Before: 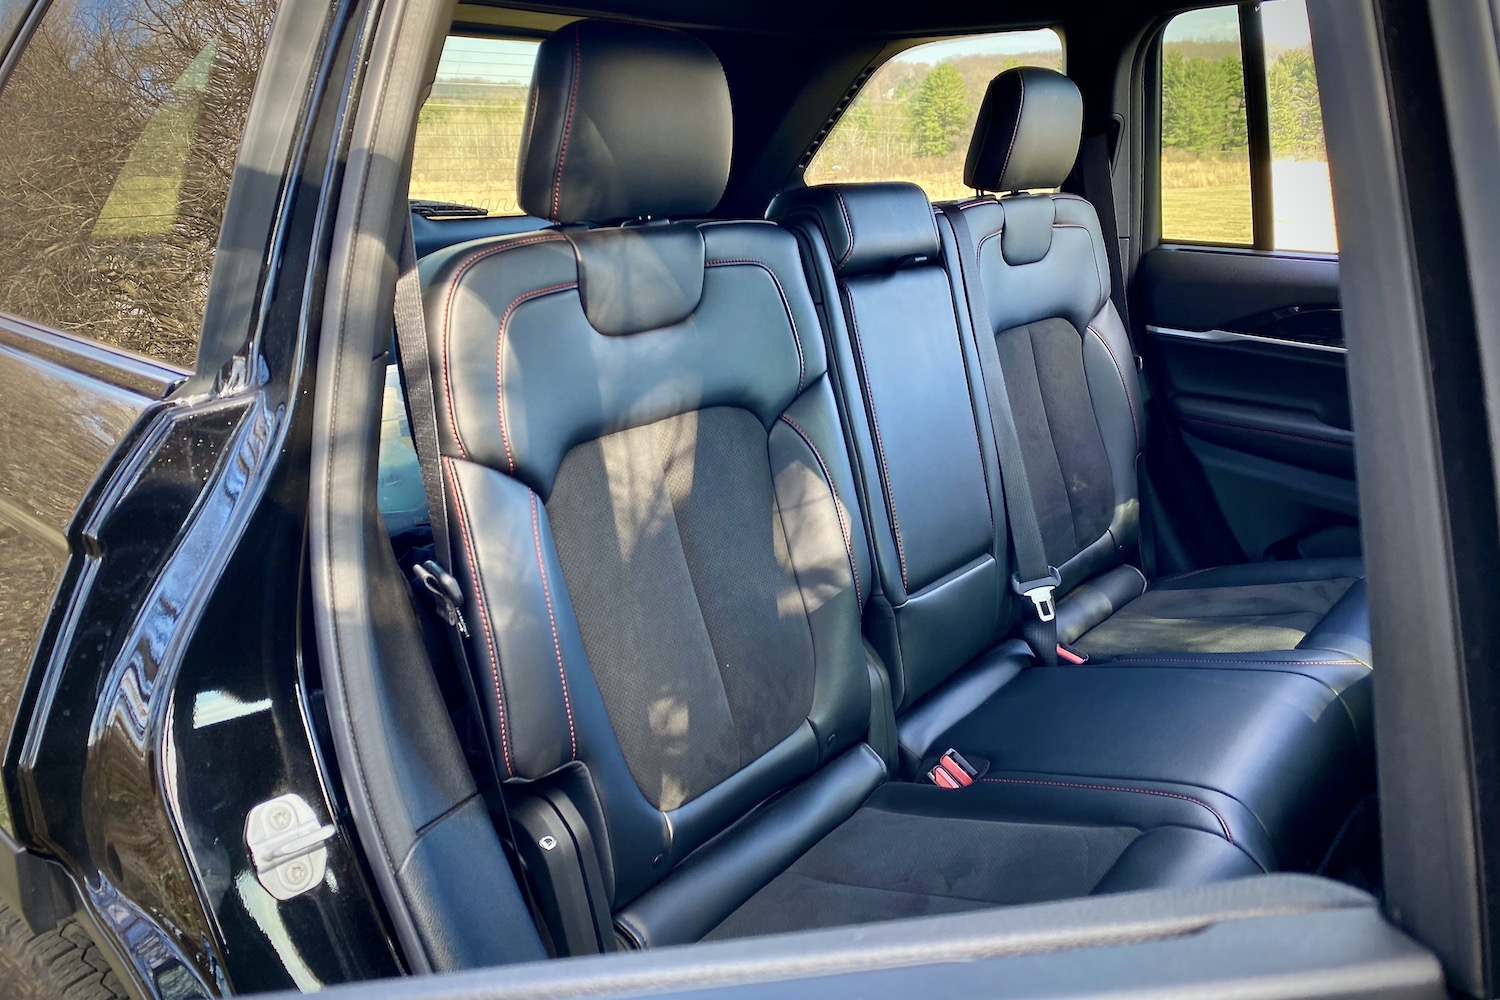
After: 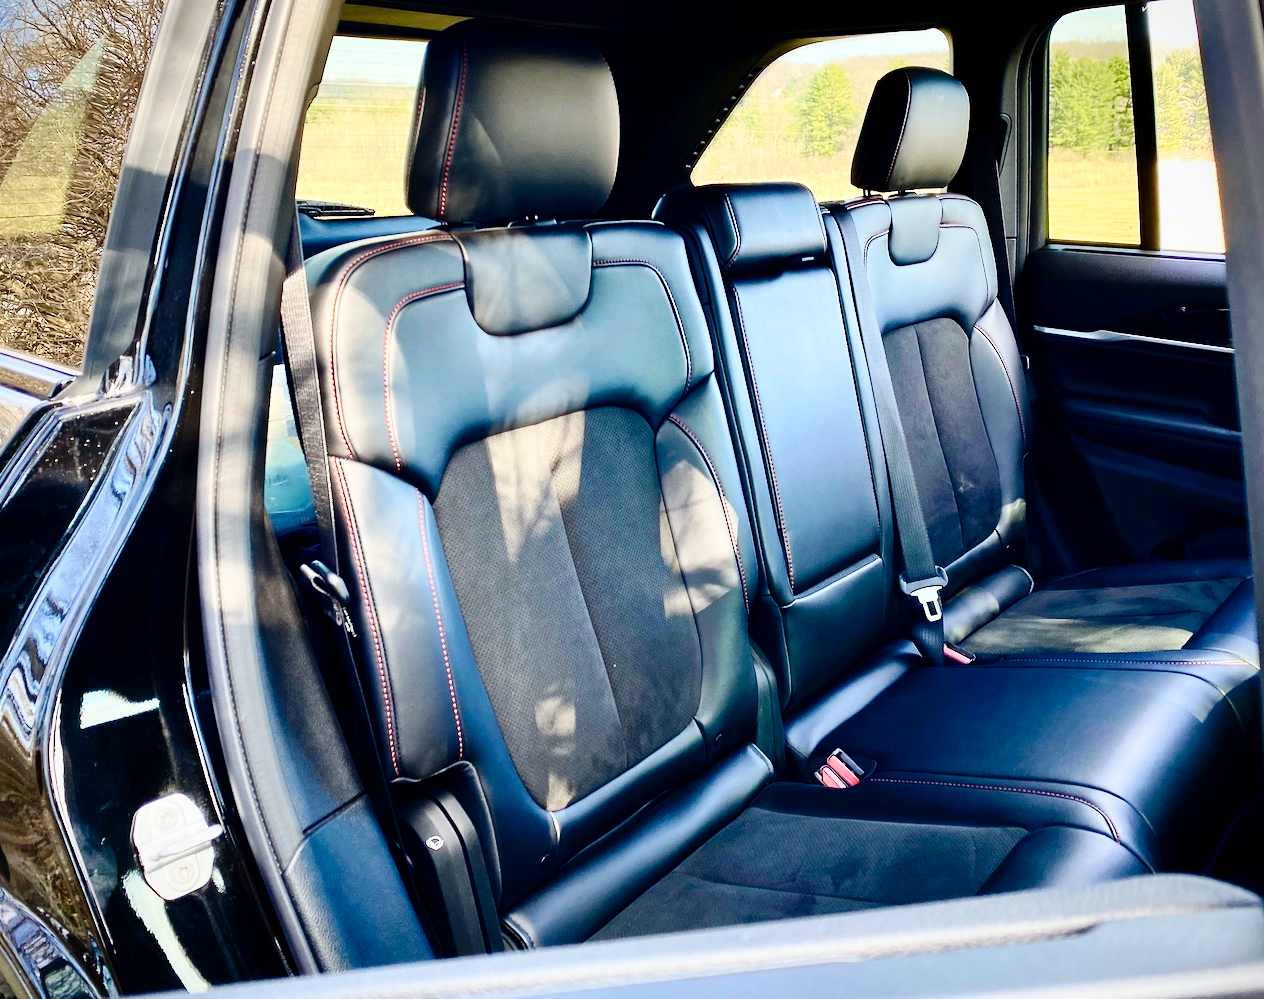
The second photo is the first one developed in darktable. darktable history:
crop: left 7.598%, right 7.873%
tone curve: curves: ch0 [(0, 0) (0.003, 0) (0.011, 0.001) (0.025, 0.003) (0.044, 0.005) (0.069, 0.013) (0.1, 0.024) (0.136, 0.04) (0.177, 0.087) (0.224, 0.148) (0.277, 0.238) (0.335, 0.335) (0.399, 0.43) (0.468, 0.524) (0.543, 0.621) (0.623, 0.712) (0.709, 0.788) (0.801, 0.867) (0.898, 0.947) (1, 1)], preserve colors none
contrast brightness saturation: contrast 0.24, brightness 0.09
